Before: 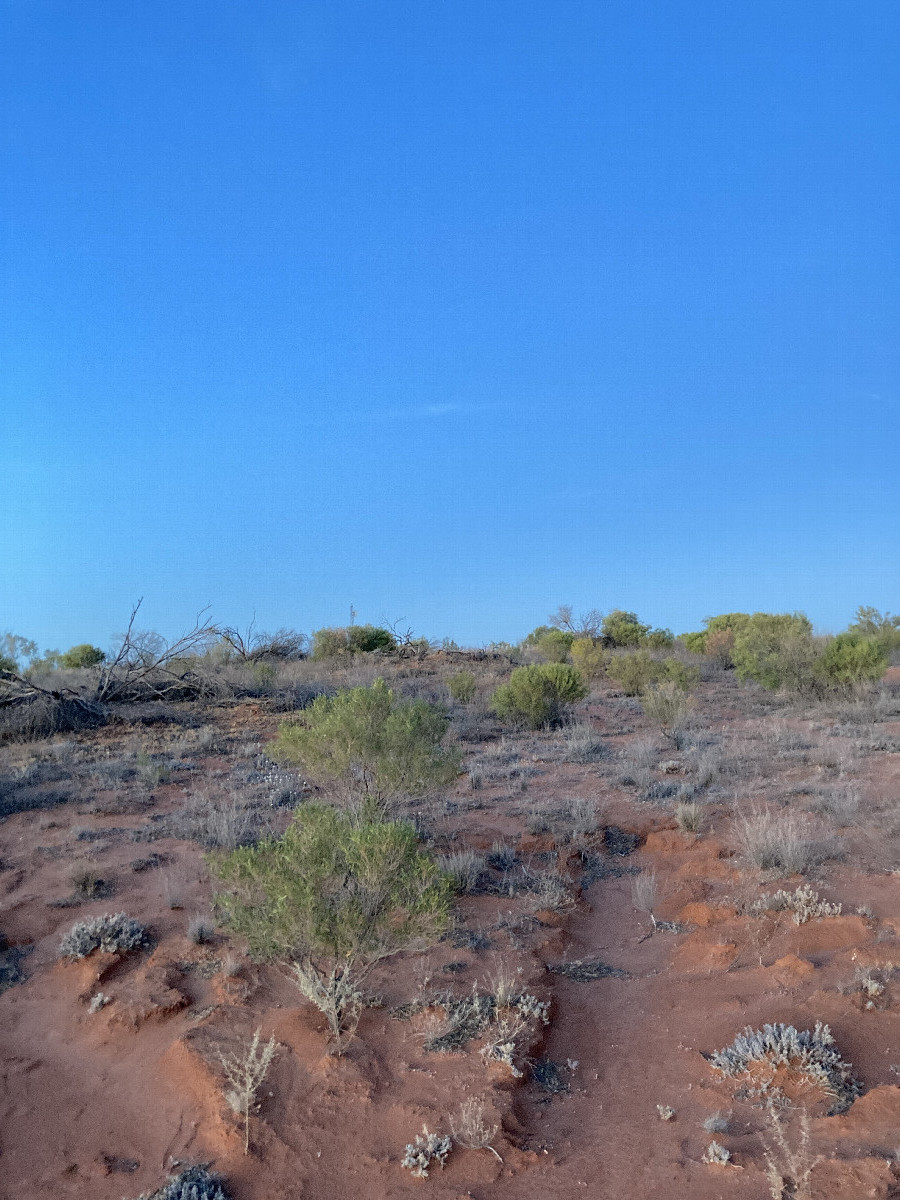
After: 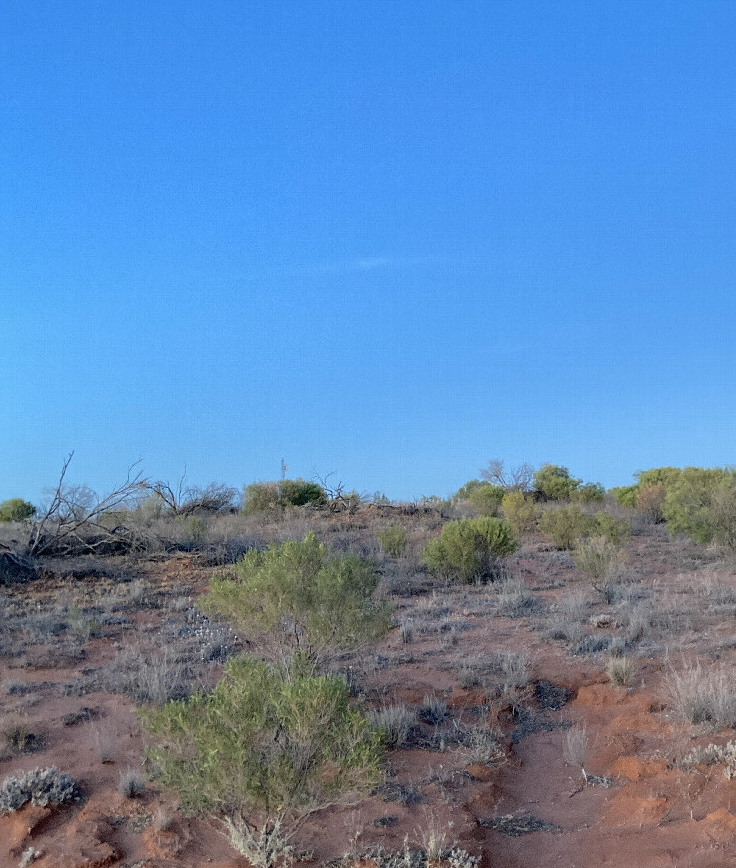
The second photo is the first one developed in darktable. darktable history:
crop: left 7.758%, top 12.167%, right 10.427%, bottom 15.456%
